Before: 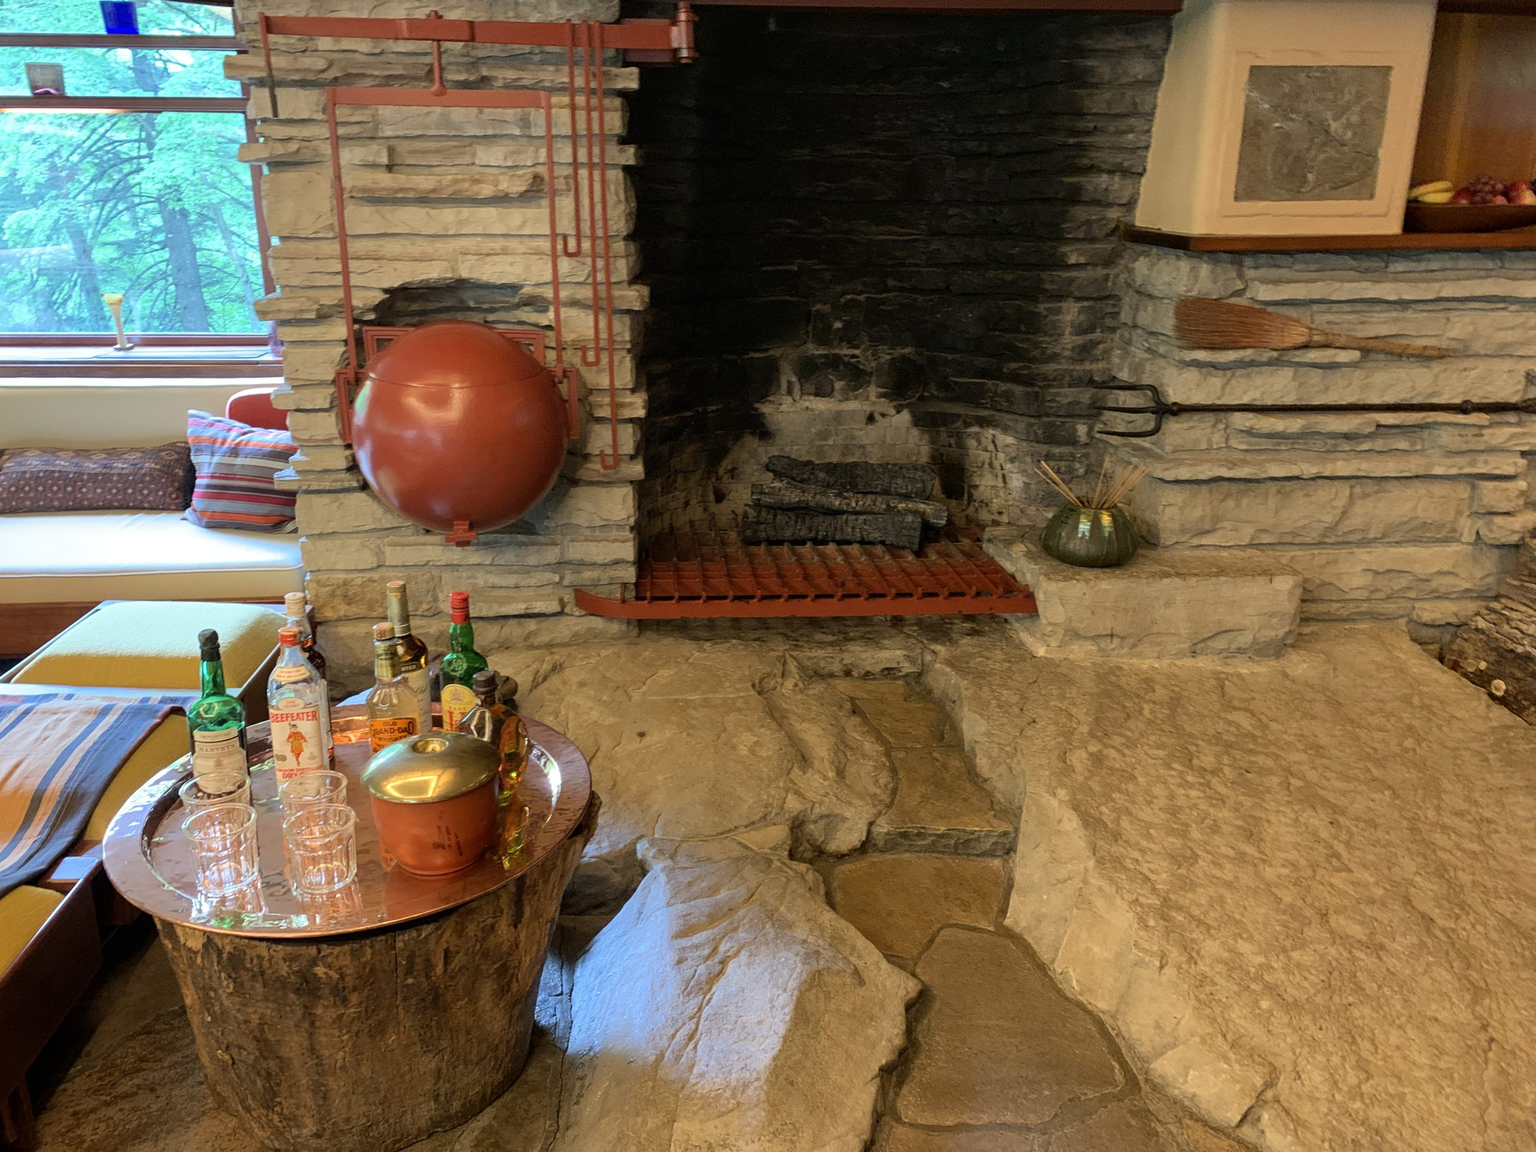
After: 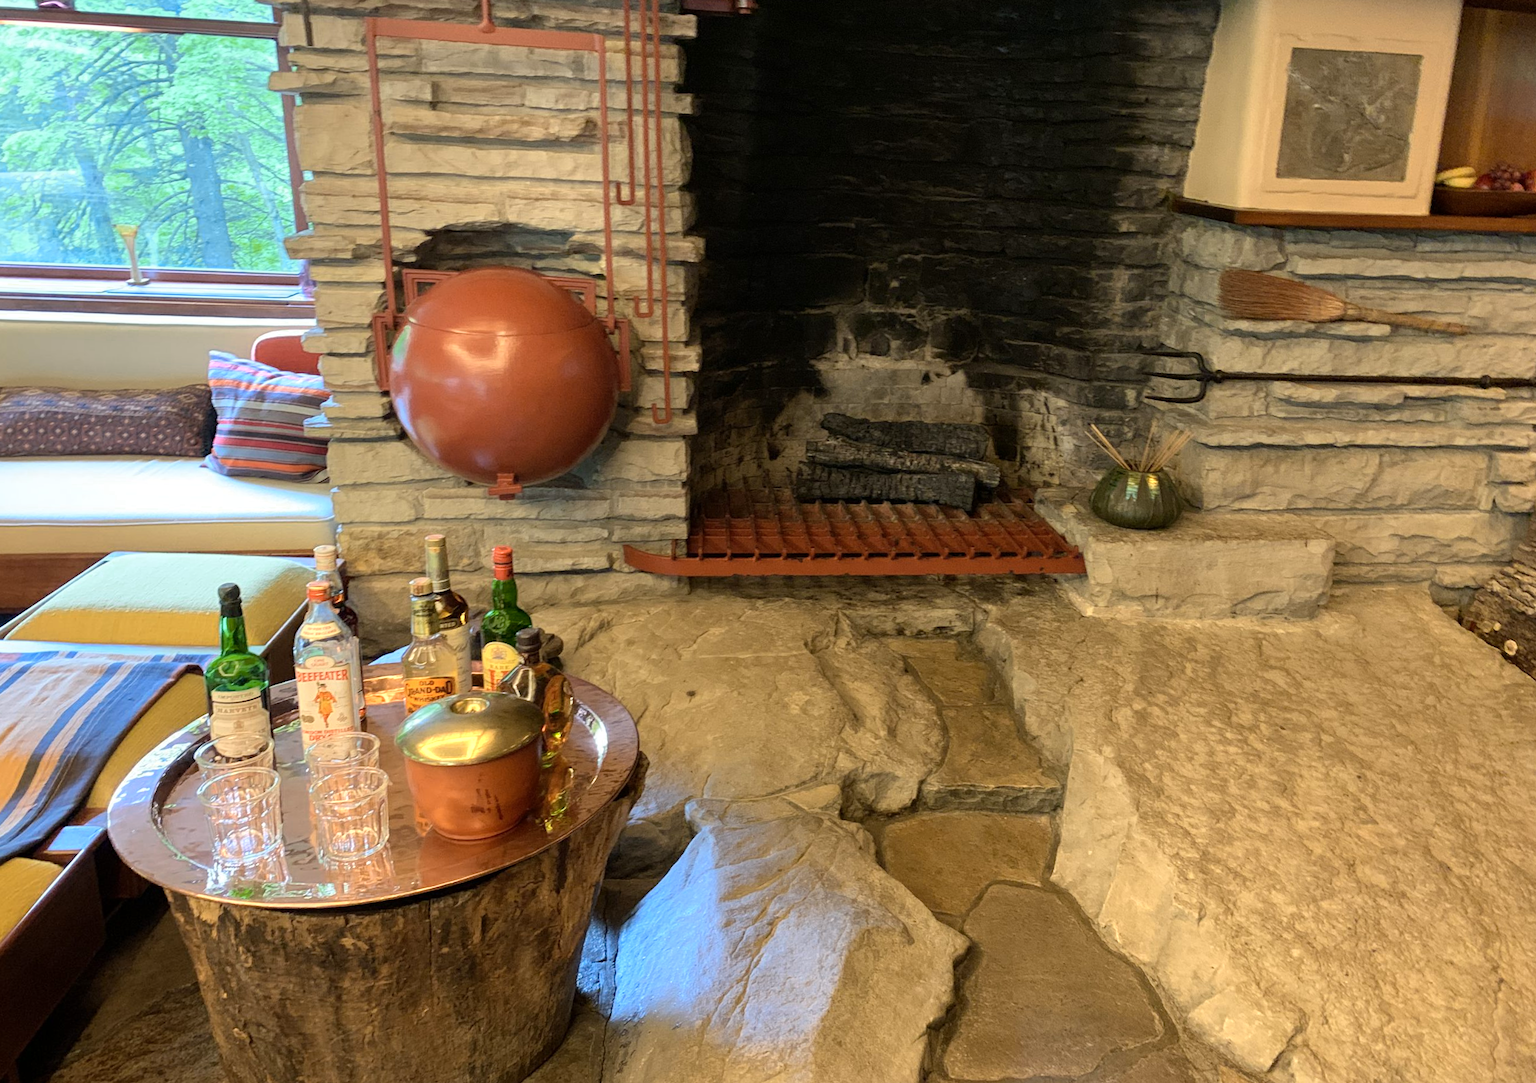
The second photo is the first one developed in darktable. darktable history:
color zones: curves: ch0 [(0.099, 0.624) (0.257, 0.596) (0.384, 0.376) (0.529, 0.492) (0.697, 0.564) (0.768, 0.532) (0.908, 0.644)]; ch1 [(0.112, 0.564) (0.254, 0.612) (0.432, 0.676) (0.592, 0.456) (0.743, 0.684) (0.888, 0.536)]; ch2 [(0.25, 0.5) (0.469, 0.36) (0.75, 0.5)]
contrast brightness saturation: saturation -0.05
rotate and perspective: rotation 0.679°, lens shift (horizontal) 0.136, crop left 0.009, crop right 0.991, crop top 0.078, crop bottom 0.95
